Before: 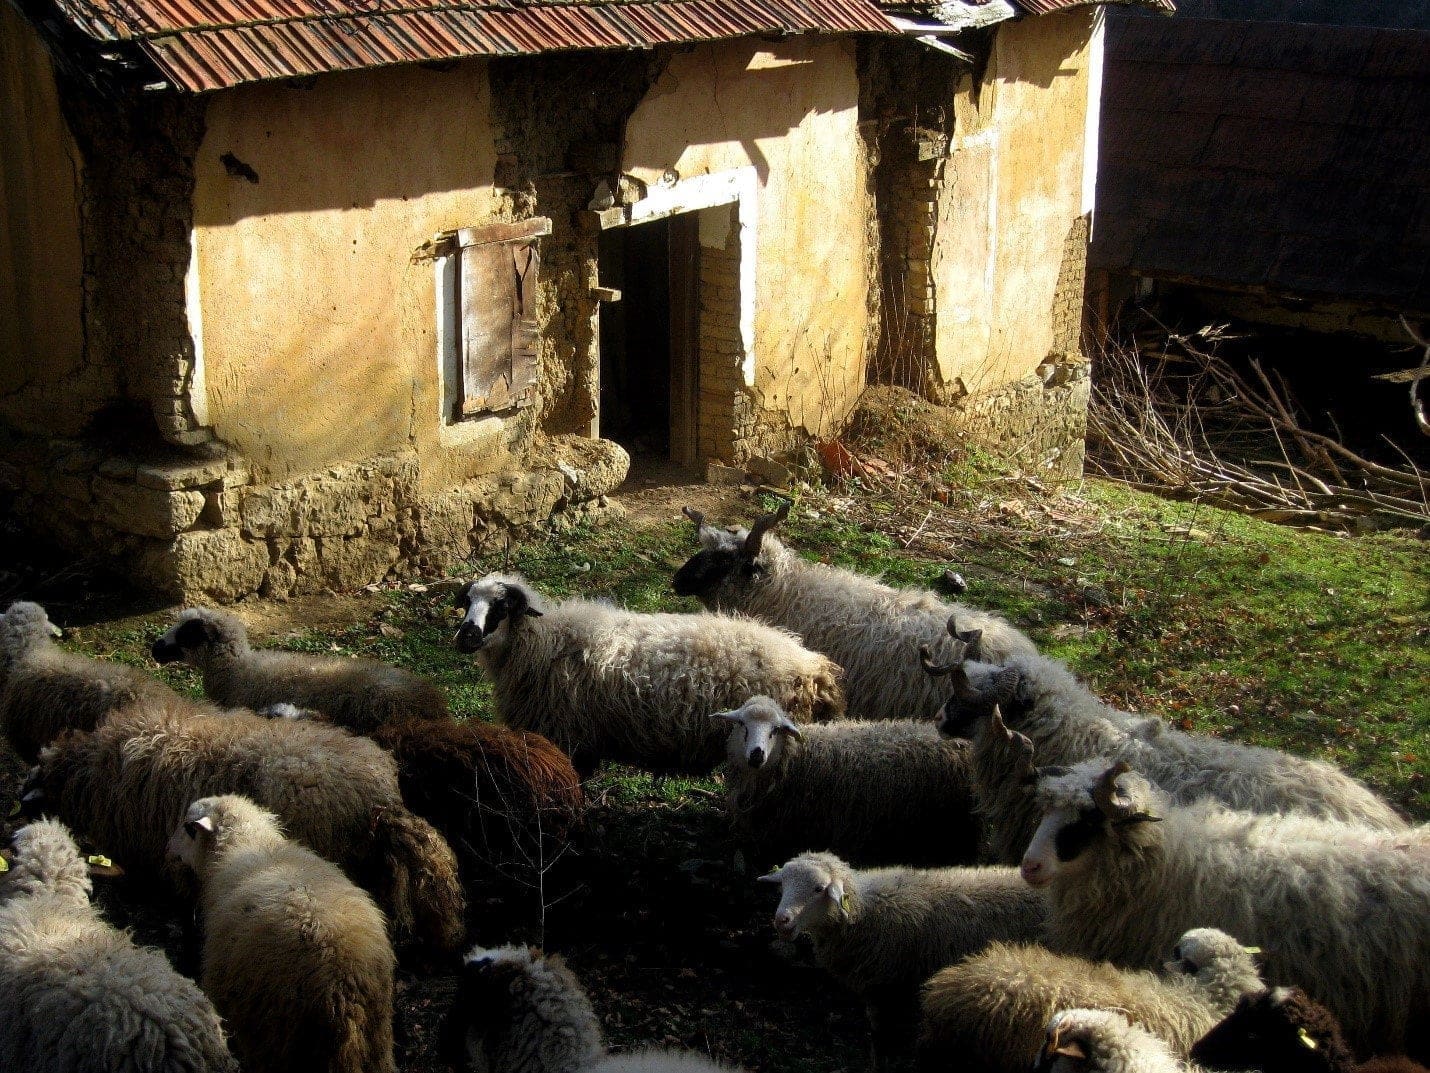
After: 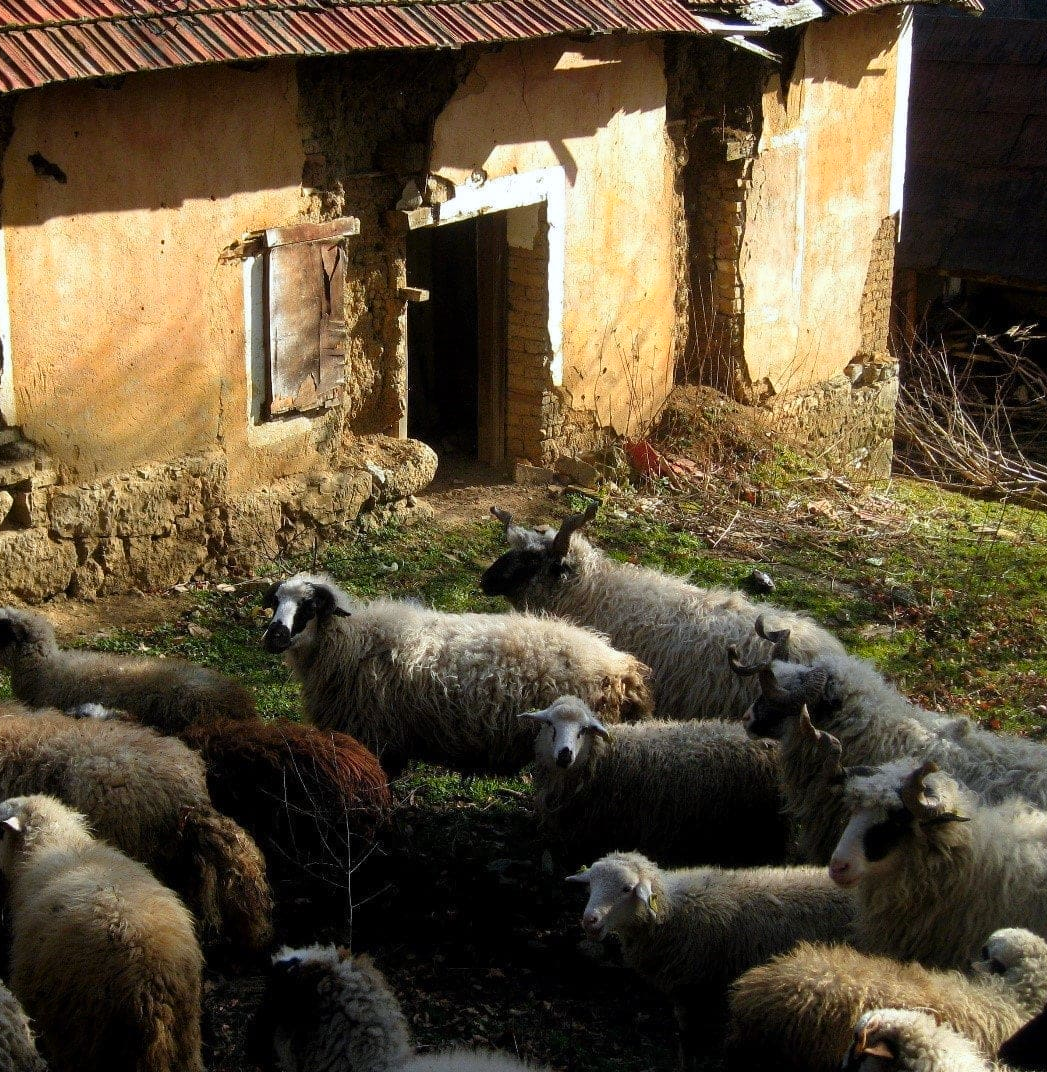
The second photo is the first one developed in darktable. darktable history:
crop: left 13.443%, right 13.31%
white balance: red 0.982, blue 1.018
color zones: curves: ch1 [(0.239, 0.552) (0.75, 0.5)]; ch2 [(0.25, 0.462) (0.749, 0.457)], mix 25.94%
